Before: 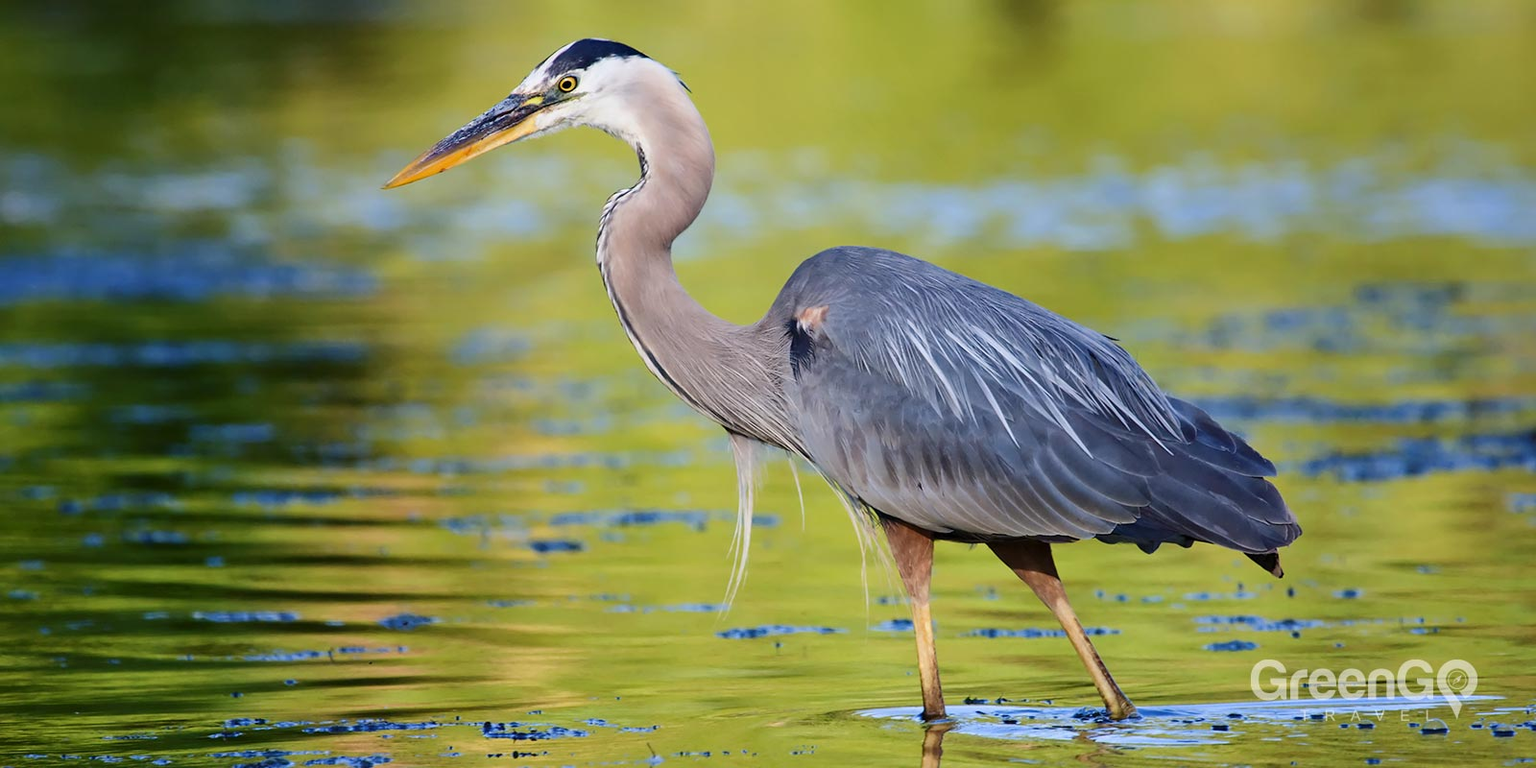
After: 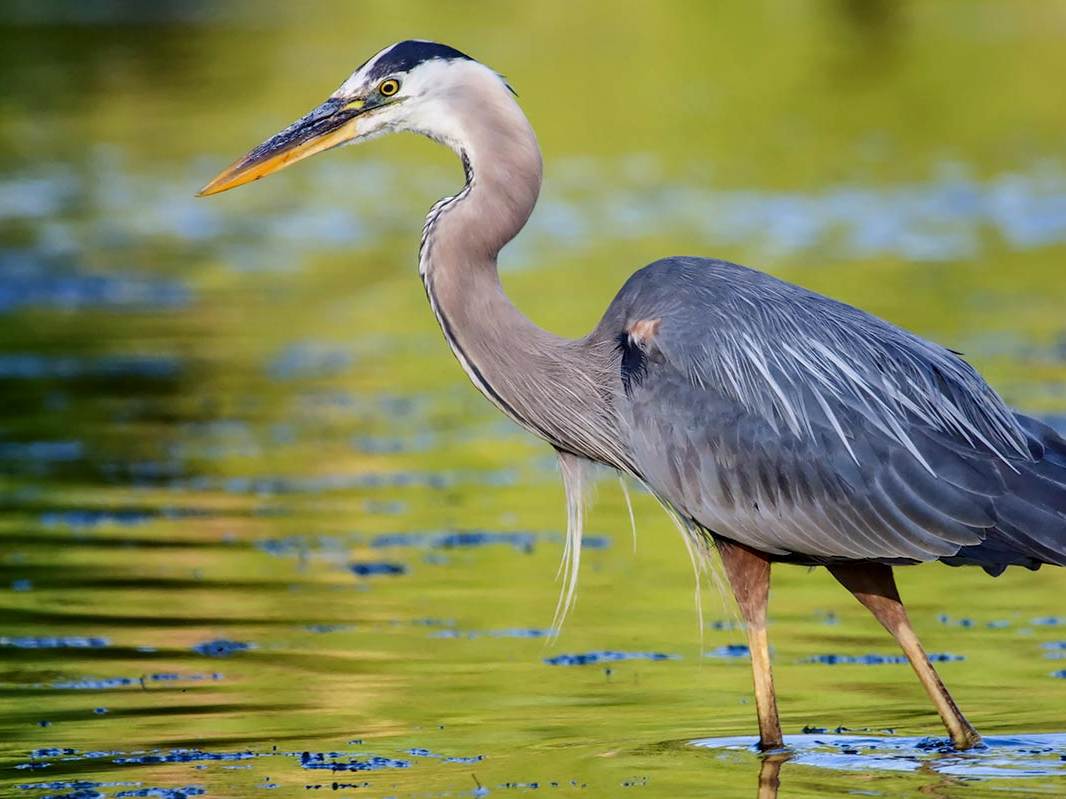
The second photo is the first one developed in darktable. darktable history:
shadows and highlights: shadows -20, white point adjustment -2, highlights -35
crop and rotate: left 12.673%, right 20.66%
local contrast: on, module defaults
